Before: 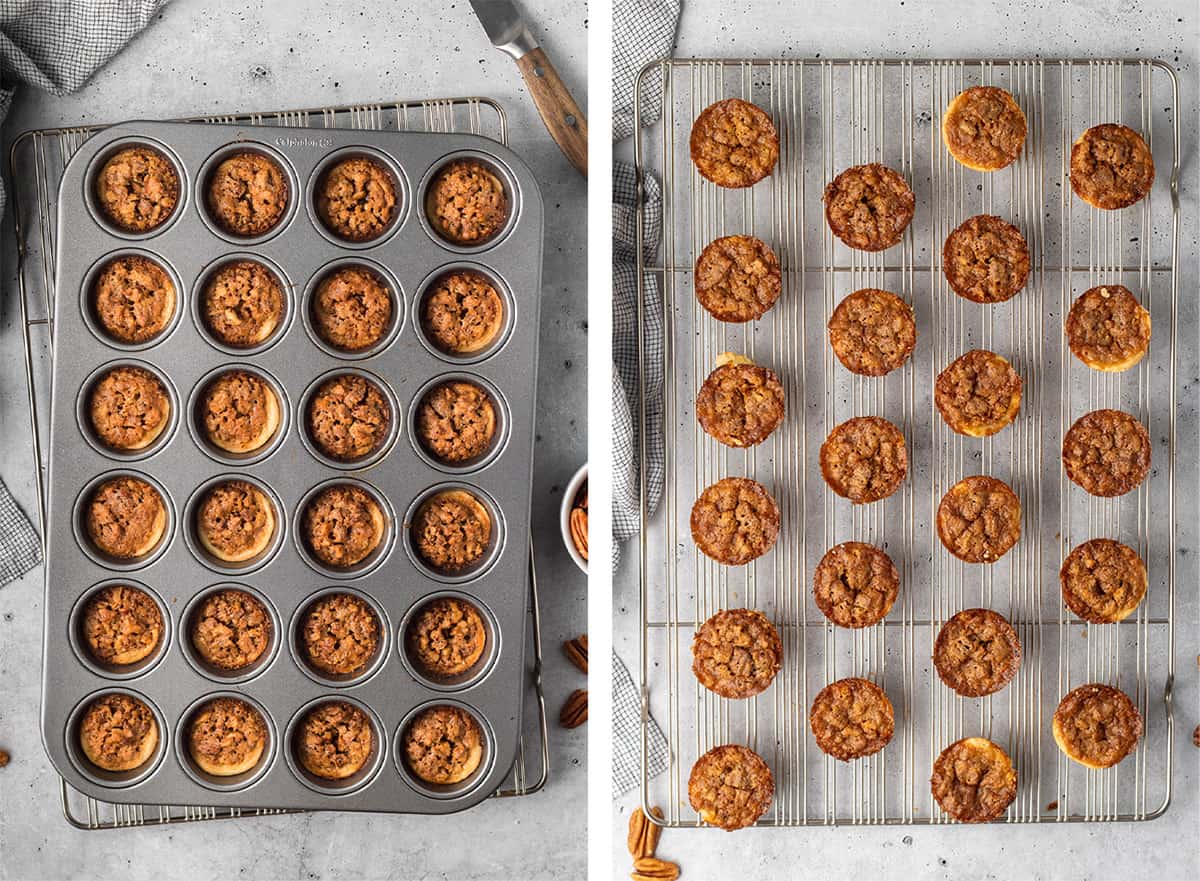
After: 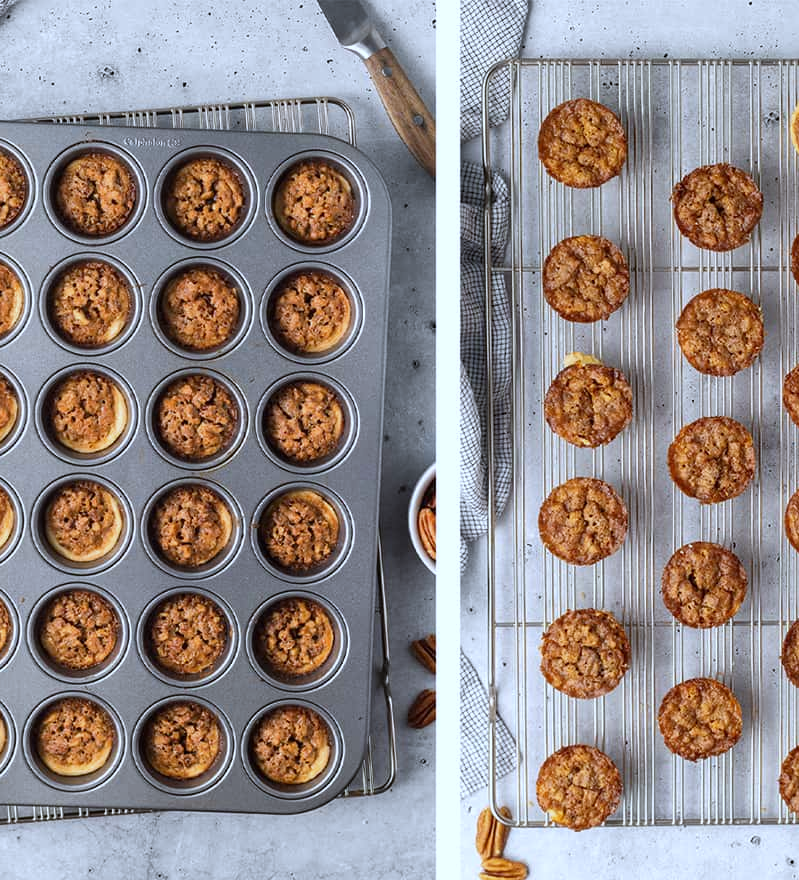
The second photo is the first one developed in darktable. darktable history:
white balance: red 0.931, blue 1.11
crop and rotate: left 12.673%, right 20.66%
